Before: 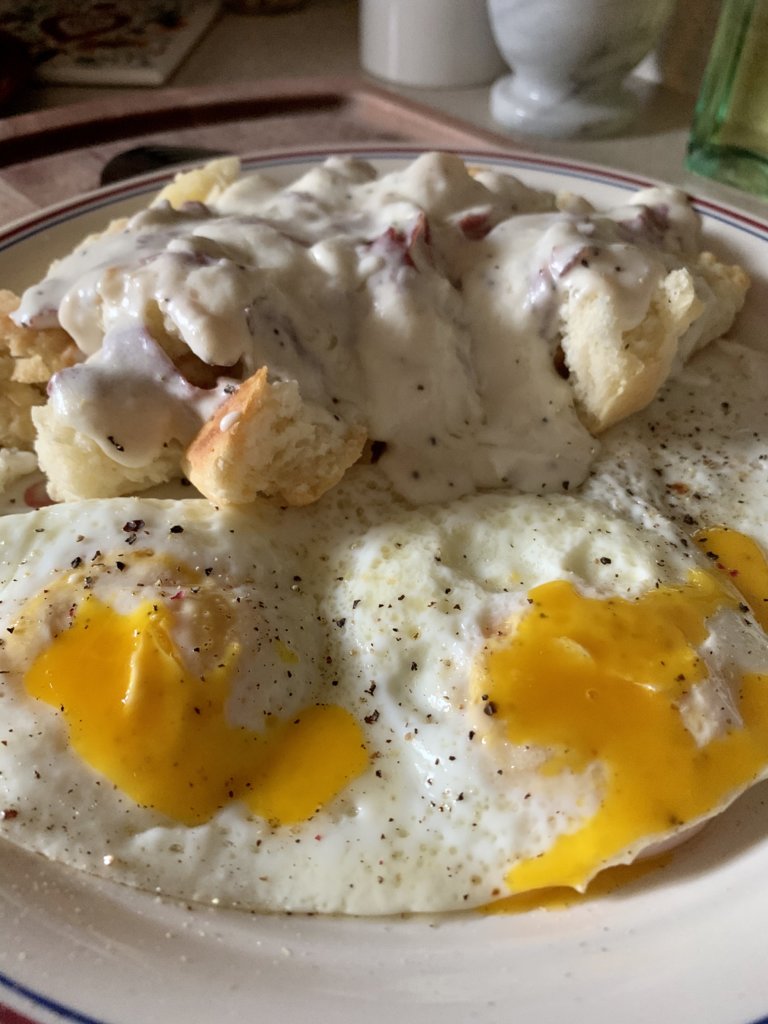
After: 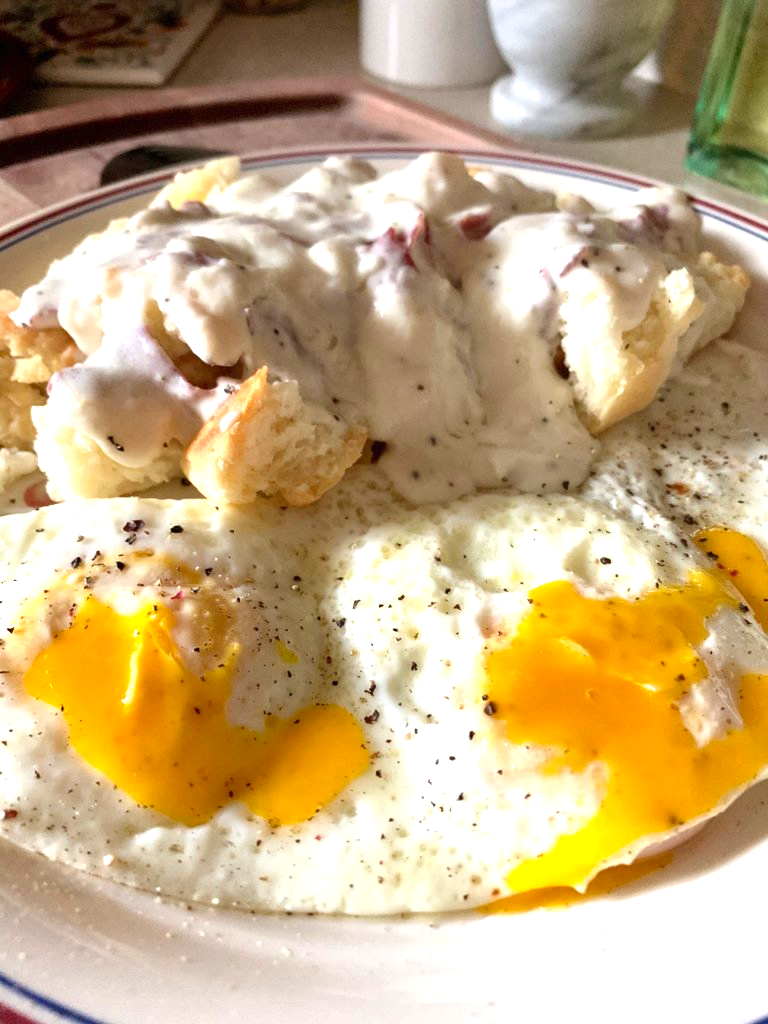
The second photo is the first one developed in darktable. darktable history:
local contrast: mode bilateral grid, contrast 15, coarseness 36, detail 105%, midtone range 0.2
exposure: black level correction 0, exposure 1.015 EV, compensate exposure bias true, compensate highlight preservation false
